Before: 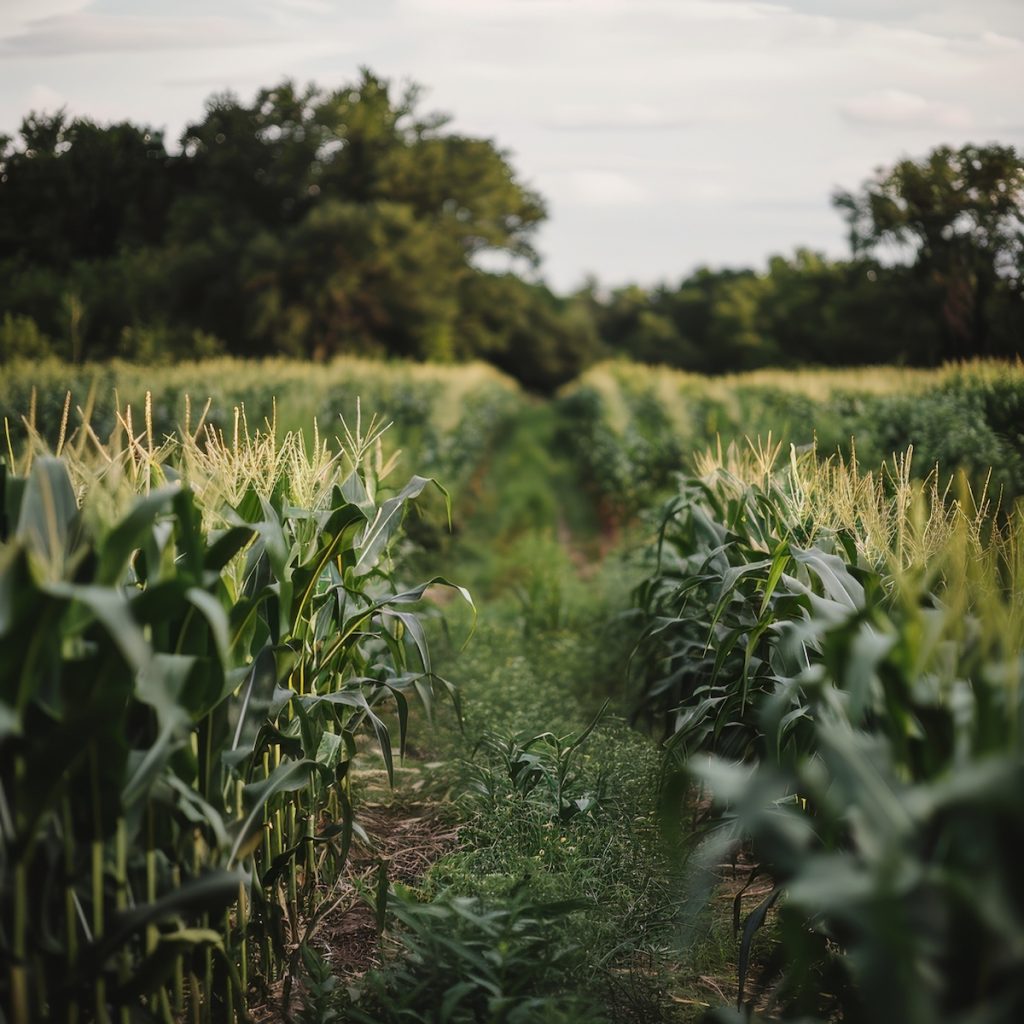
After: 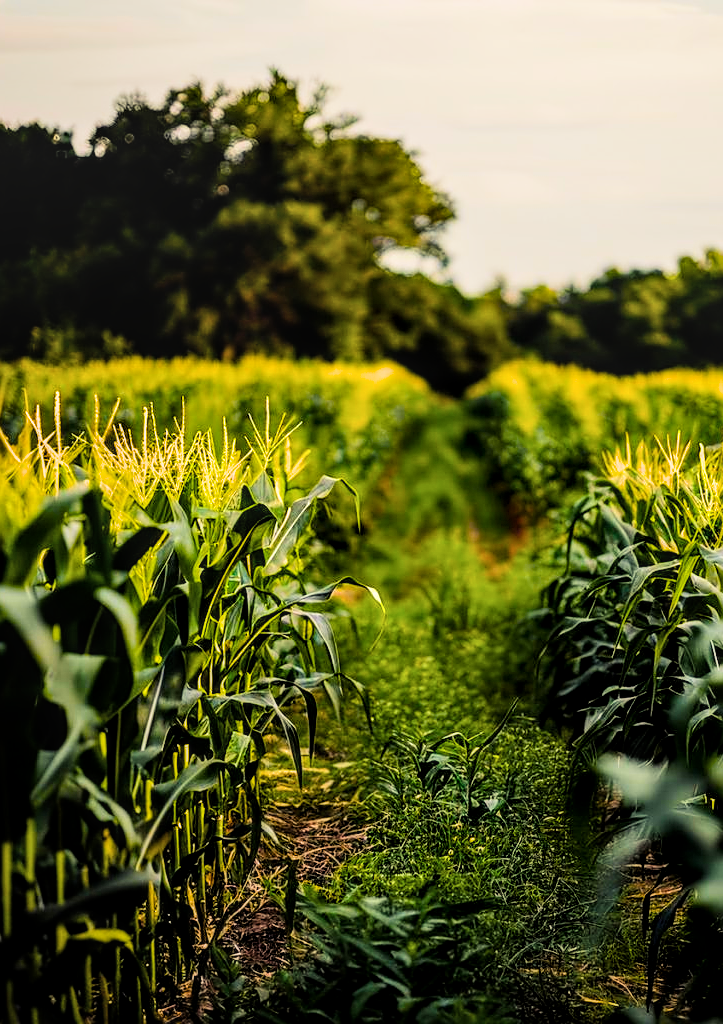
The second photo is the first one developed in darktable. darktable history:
sharpen: on, module defaults
local contrast: on, module defaults
crop and rotate: left 8.956%, right 20.355%
color balance rgb: shadows lift › chroma 3.319%, shadows lift › hue 279.85°, highlights gain › chroma 3.059%, highlights gain › hue 76.51°, perceptual saturation grading › global saturation 98.885%, global vibrance 30.482%
exposure: black level correction 0.001, exposure 0.5 EV, compensate highlight preservation false
filmic rgb: black relative exposure -5.03 EV, white relative exposure 3.56 EV, threshold 5.94 EV, hardness 3.18, contrast 1.516, highlights saturation mix -48.89%, iterations of high-quality reconstruction 10, enable highlight reconstruction true
